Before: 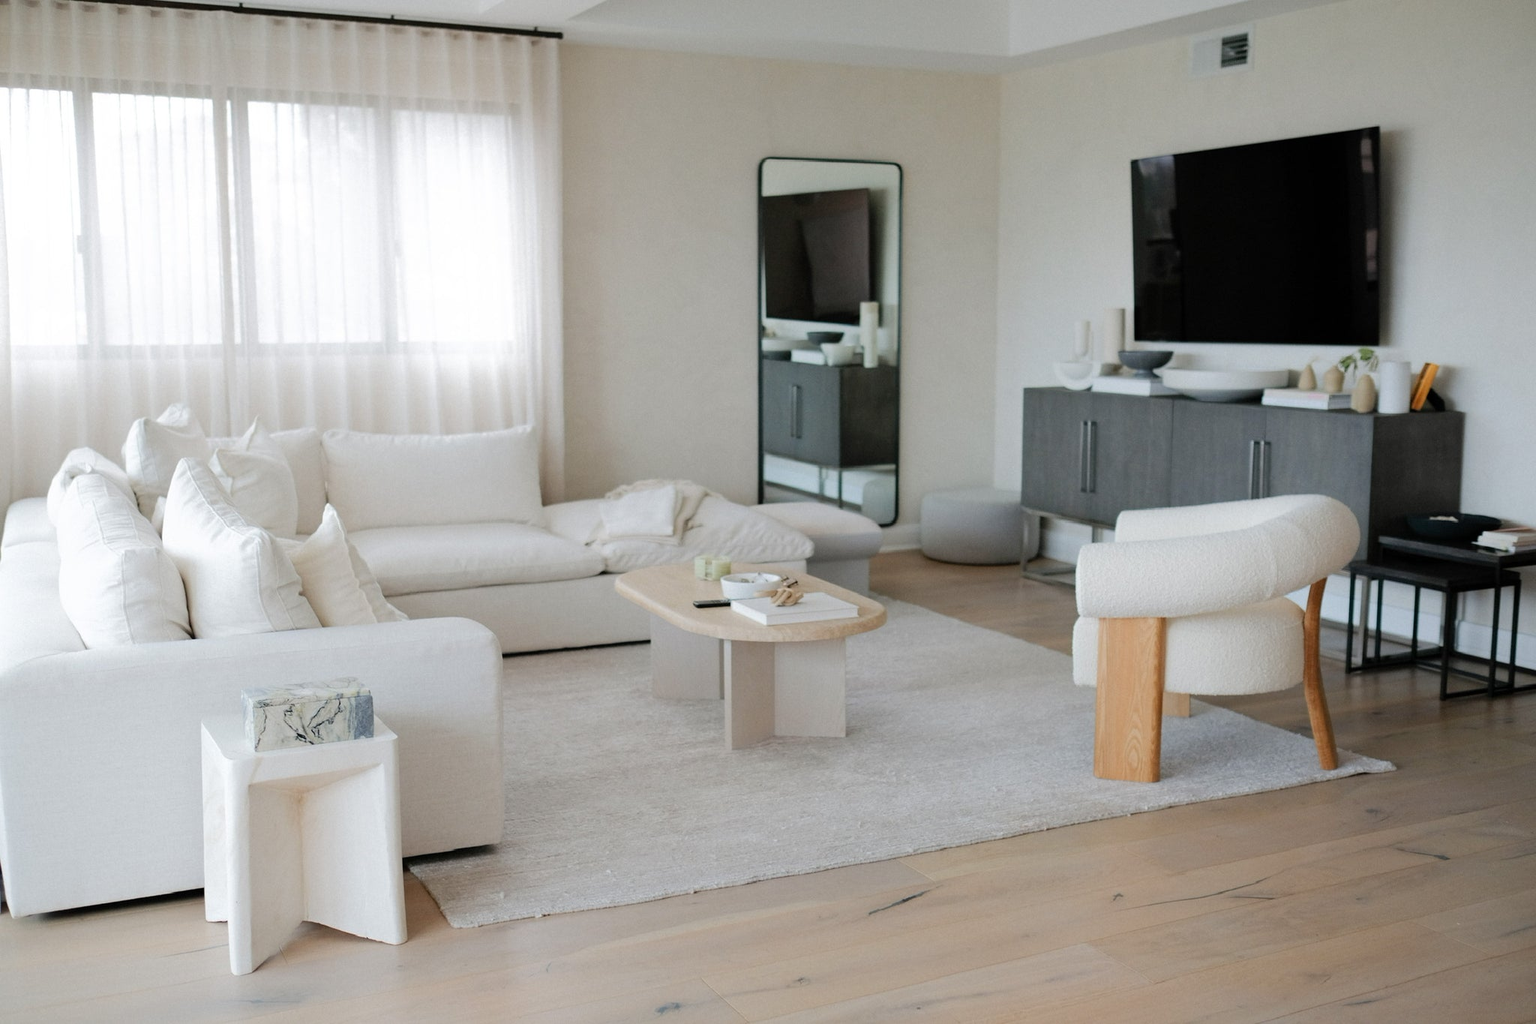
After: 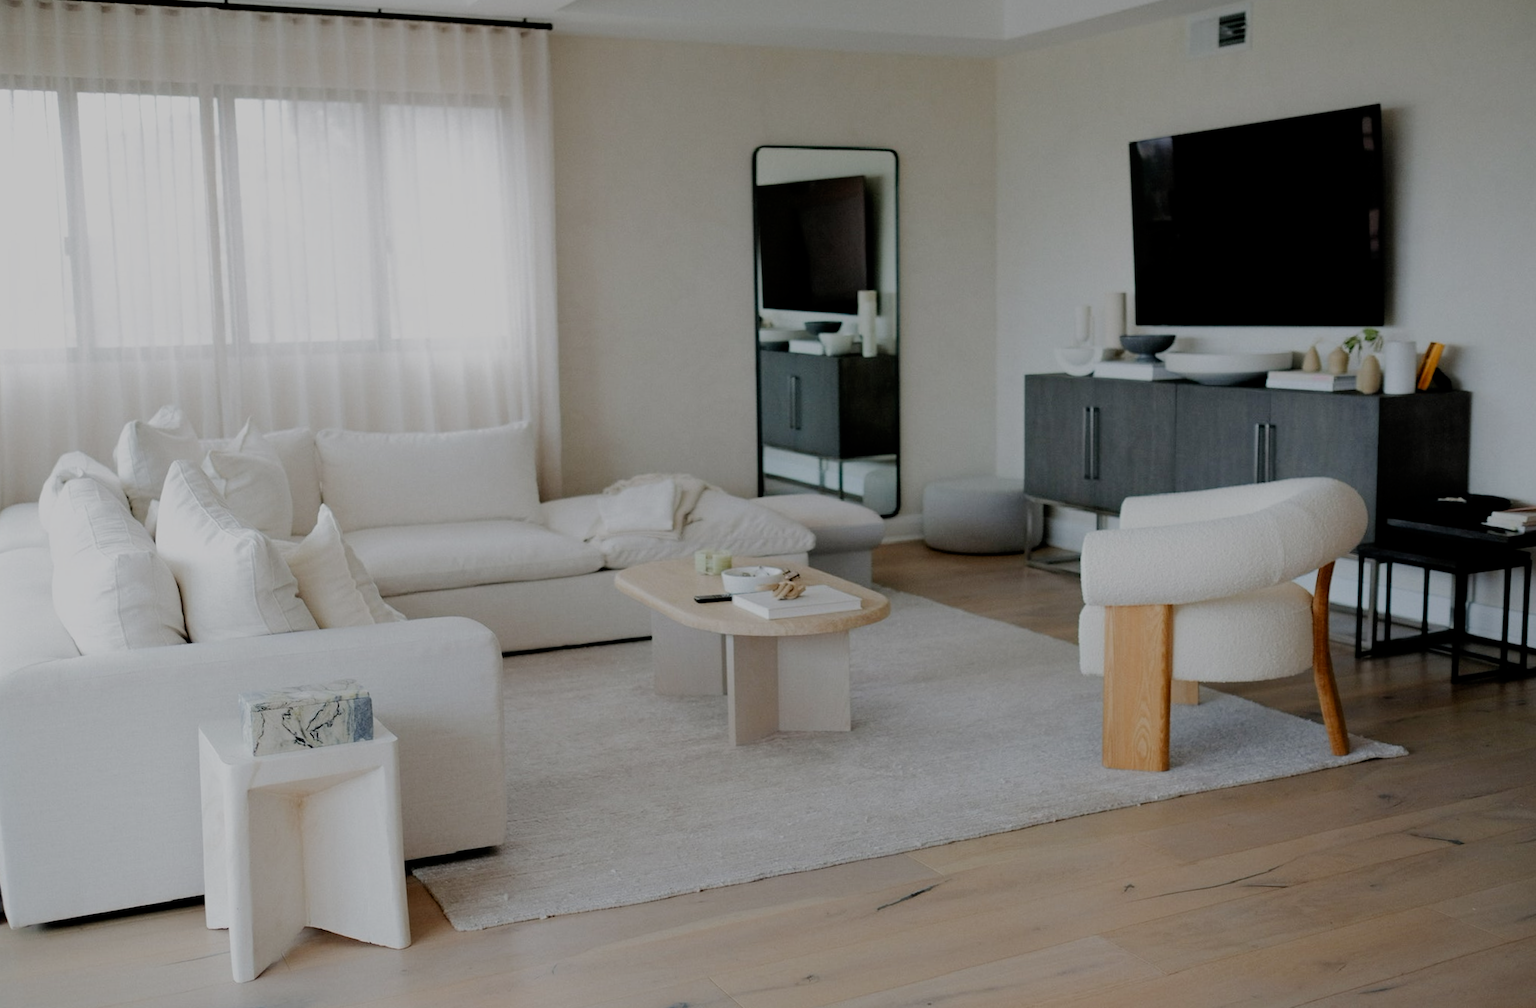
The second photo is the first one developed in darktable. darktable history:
filmic rgb: middle gray luminance 29%, black relative exposure -10.3 EV, white relative exposure 5.5 EV, threshold 6 EV, target black luminance 0%, hardness 3.95, latitude 2.04%, contrast 1.132, highlights saturation mix 5%, shadows ↔ highlights balance 15.11%, preserve chrominance no, color science v3 (2019), use custom middle-gray values true, iterations of high-quality reconstruction 0, enable highlight reconstruction true
rotate and perspective: rotation -1°, crop left 0.011, crop right 0.989, crop top 0.025, crop bottom 0.975
